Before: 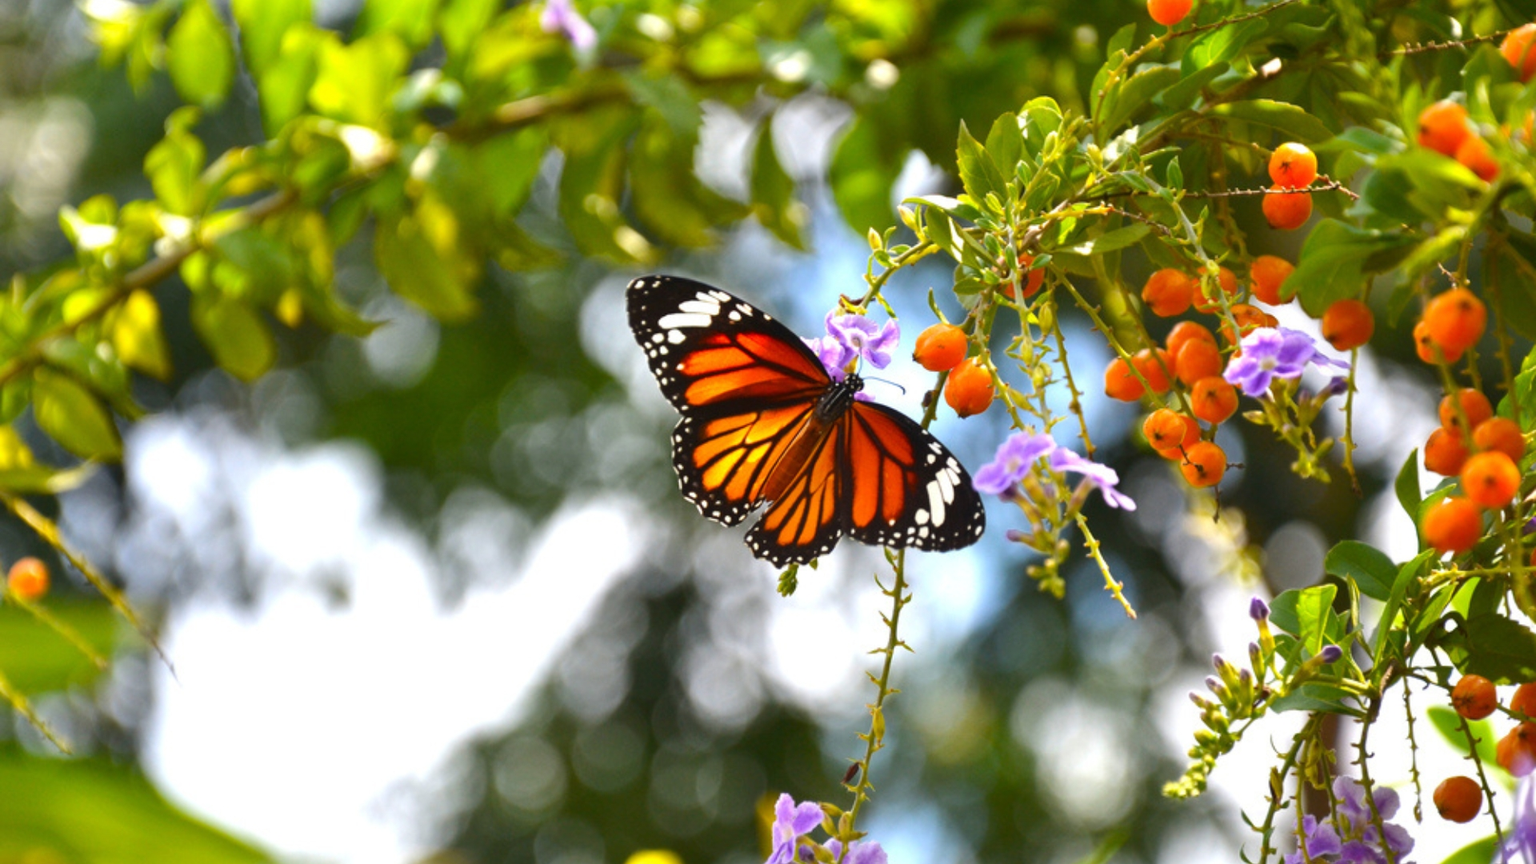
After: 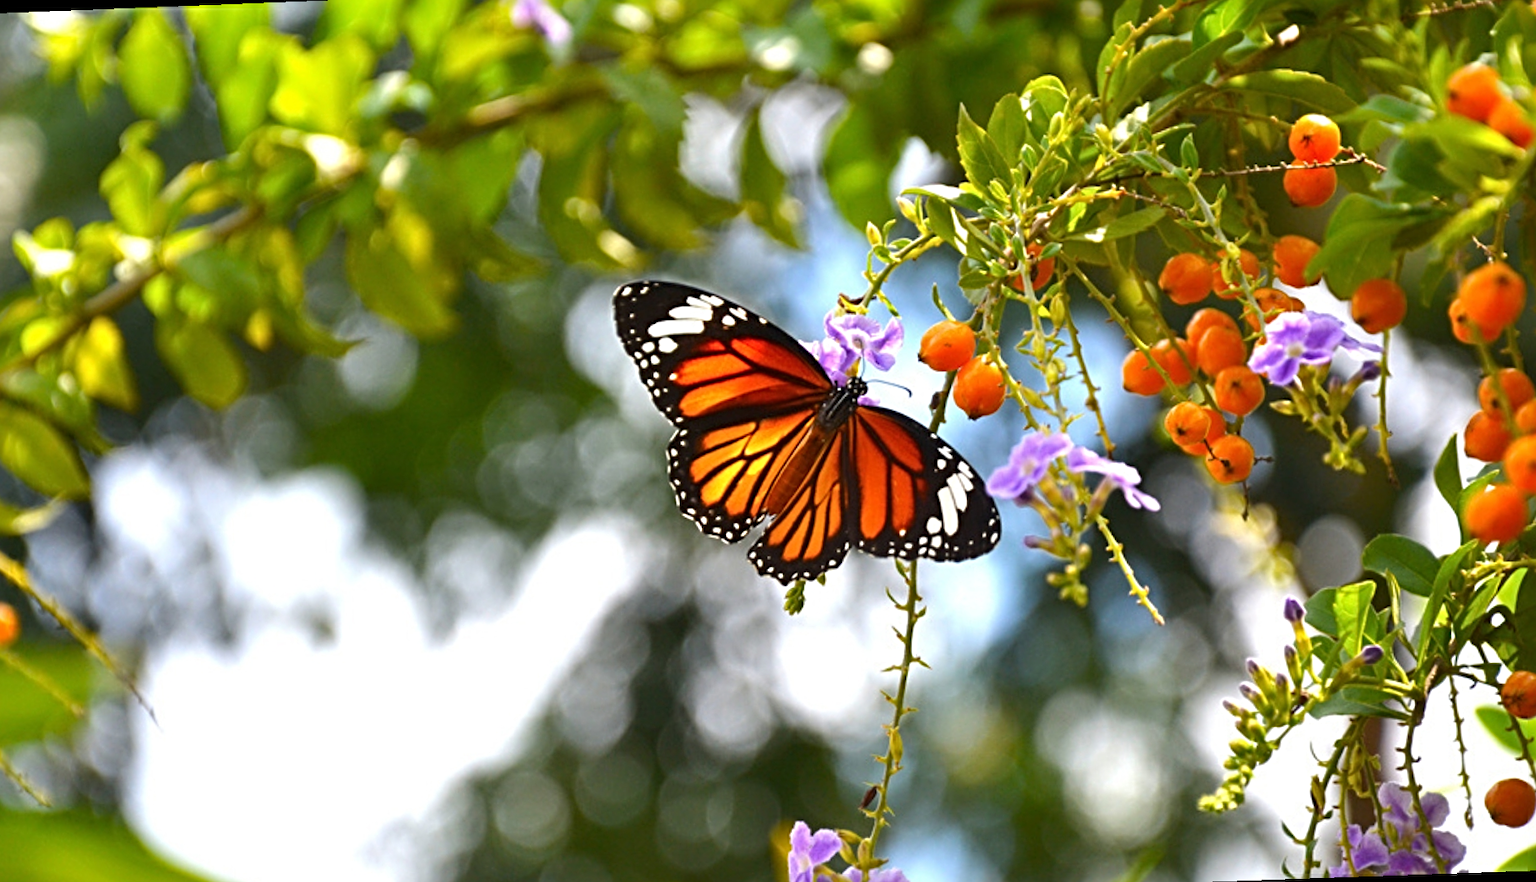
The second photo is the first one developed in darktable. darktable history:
sharpen: radius 4
rotate and perspective: rotation -2.12°, lens shift (vertical) 0.009, lens shift (horizontal) -0.008, automatic cropping original format, crop left 0.036, crop right 0.964, crop top 0.05, crop bottom 0.959
